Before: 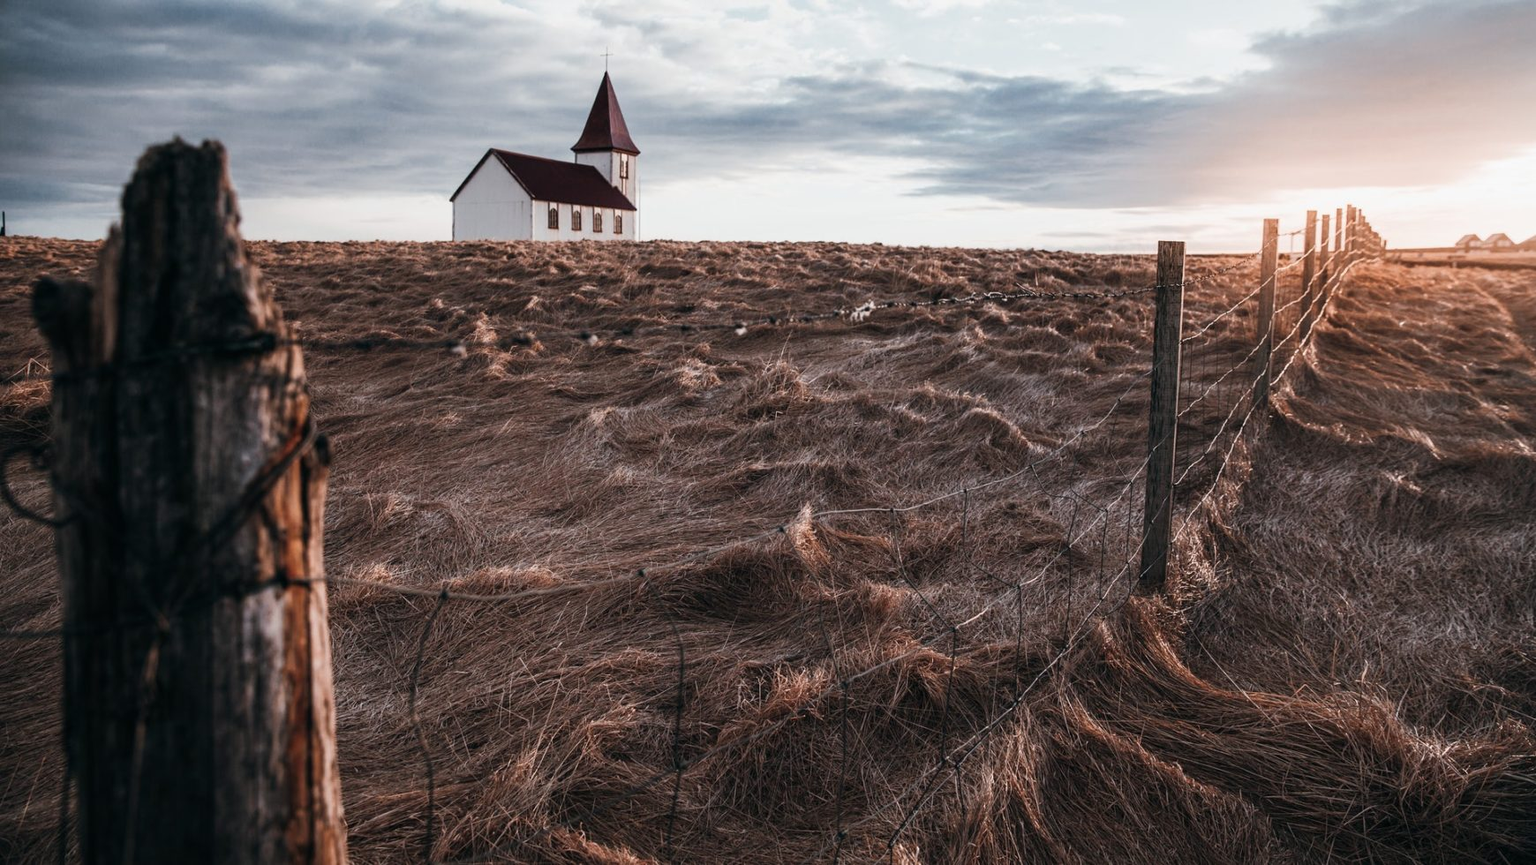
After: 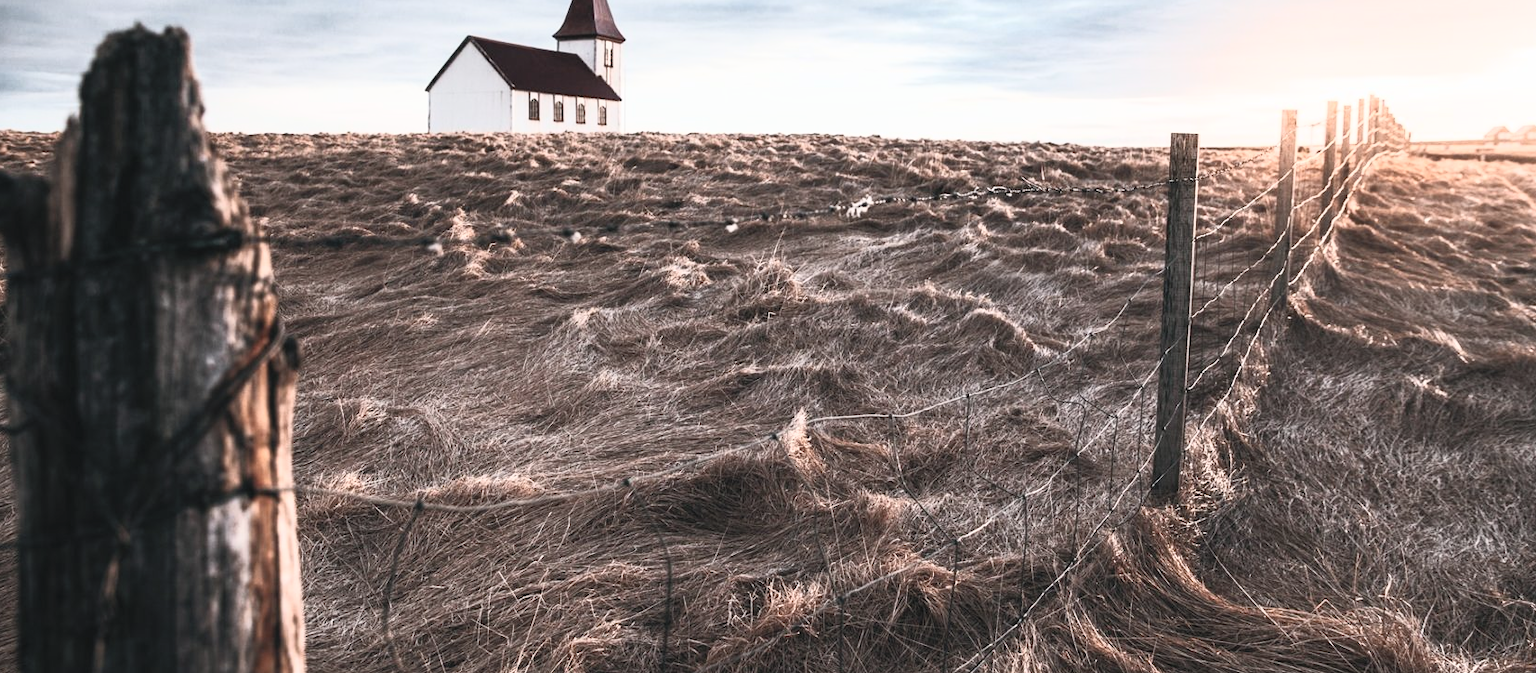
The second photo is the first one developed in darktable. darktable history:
crop and rotate: left 2.991%, top 13.302%, right 1.981%, bottom 12.636%
contrast brightness saturation: contrast 0.43, brightness 0.56, saturation -0.19
